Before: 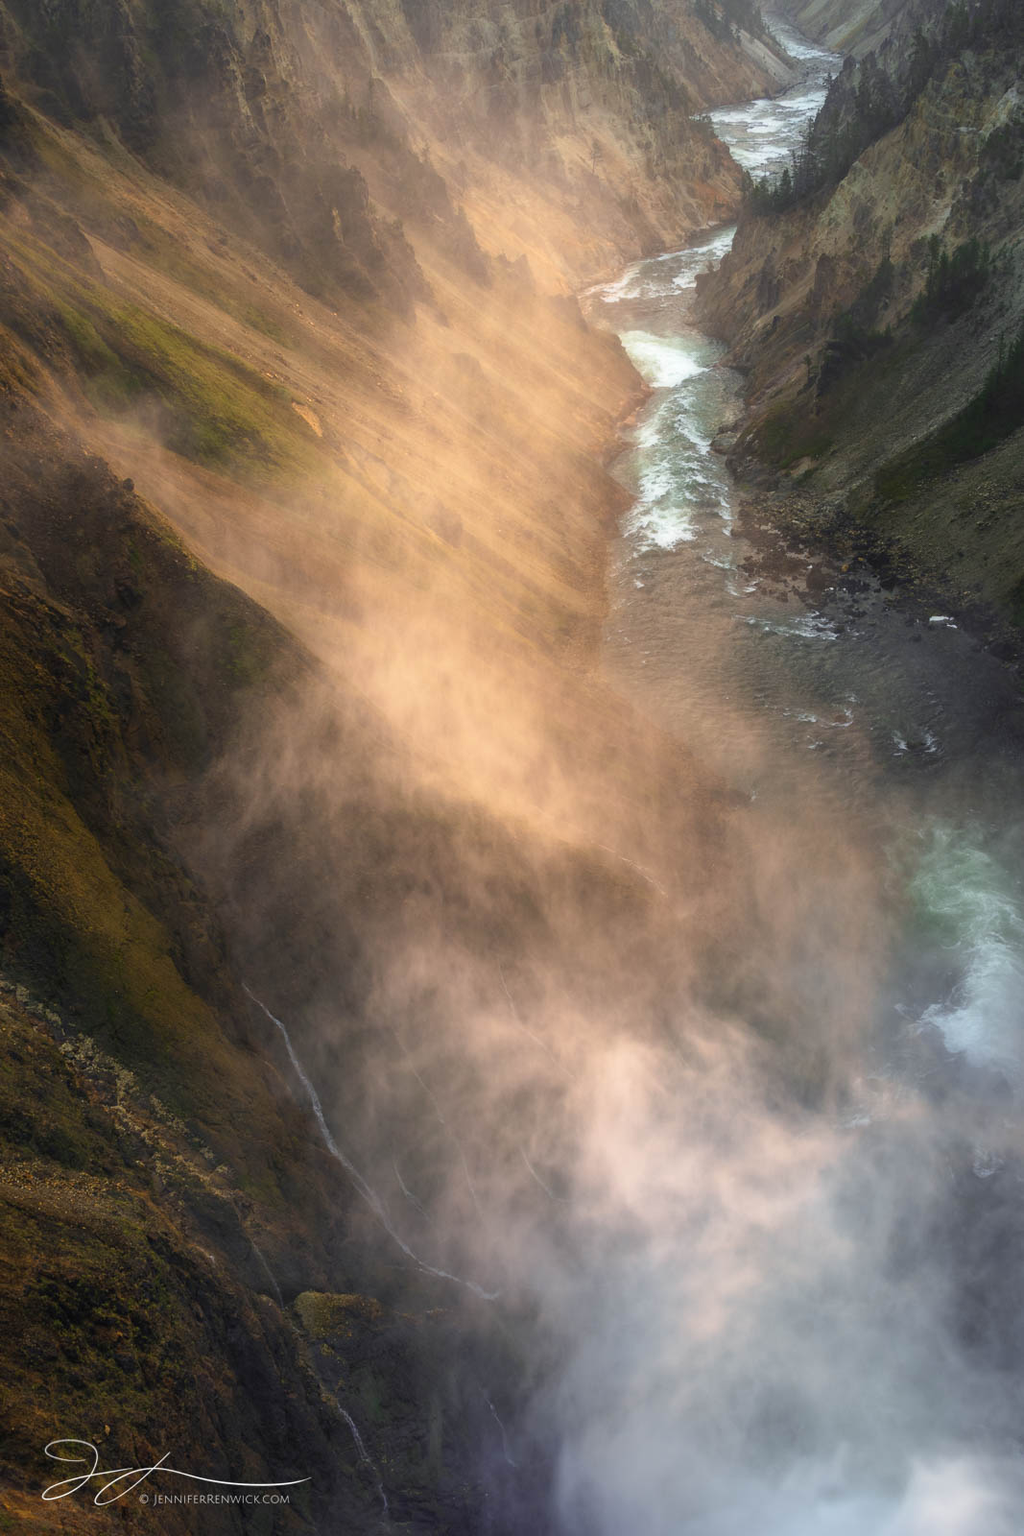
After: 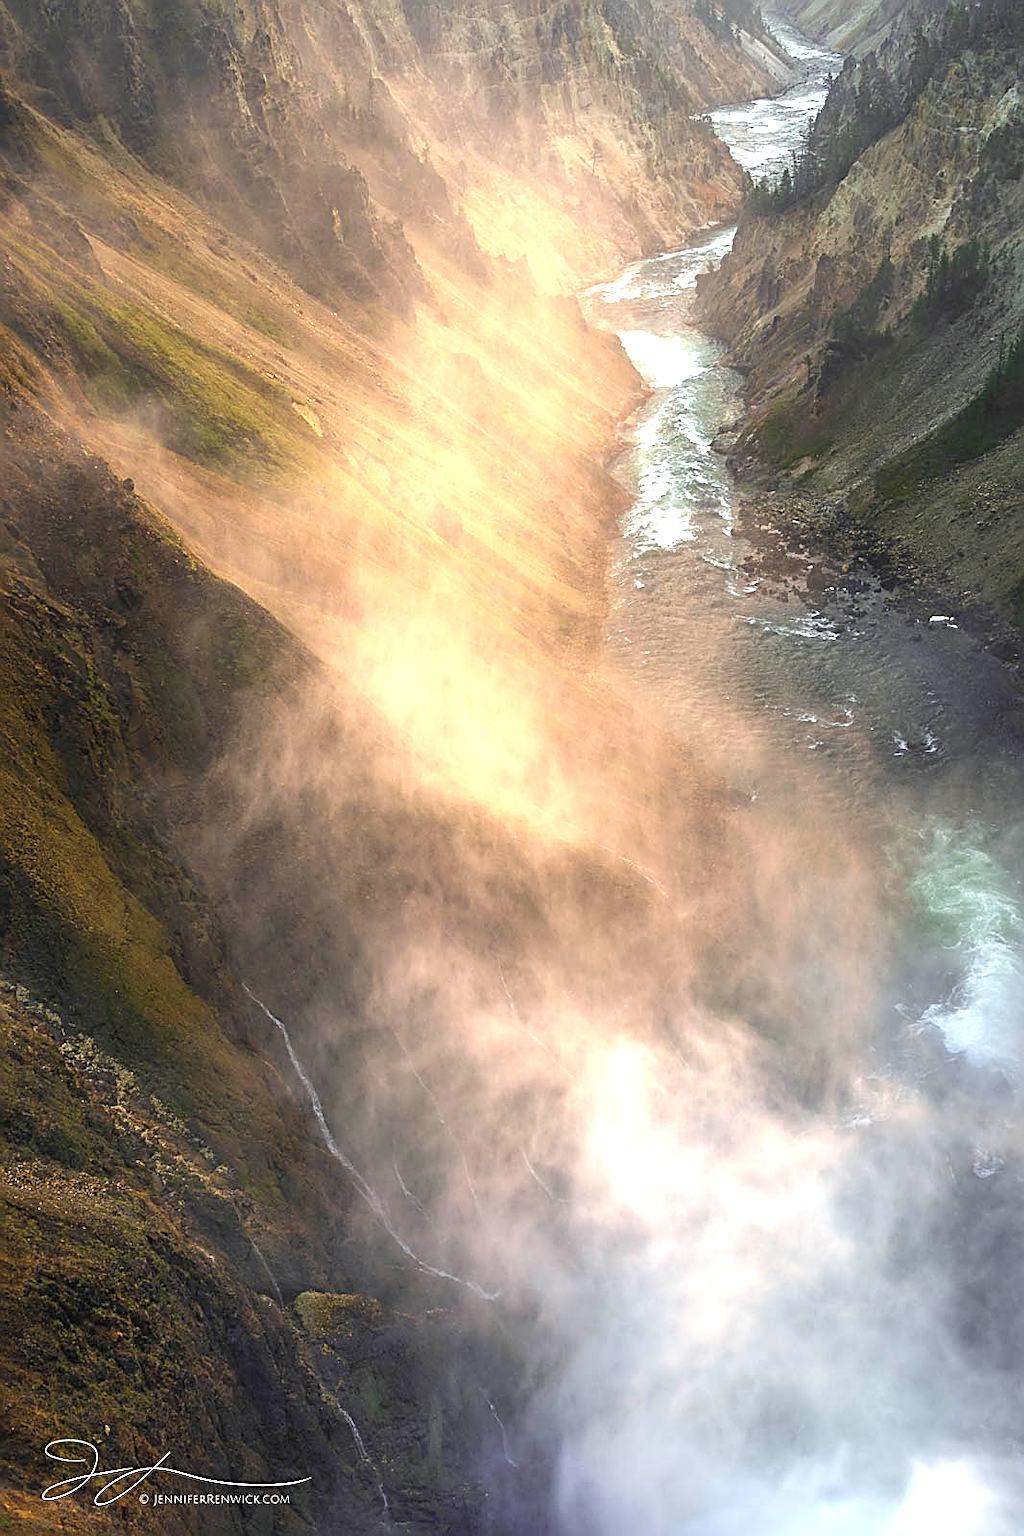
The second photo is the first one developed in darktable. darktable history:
exposure: black level correction 0, exposure 0.932 EV, compensate highlight preservation false
sharpen: amount 0.987
